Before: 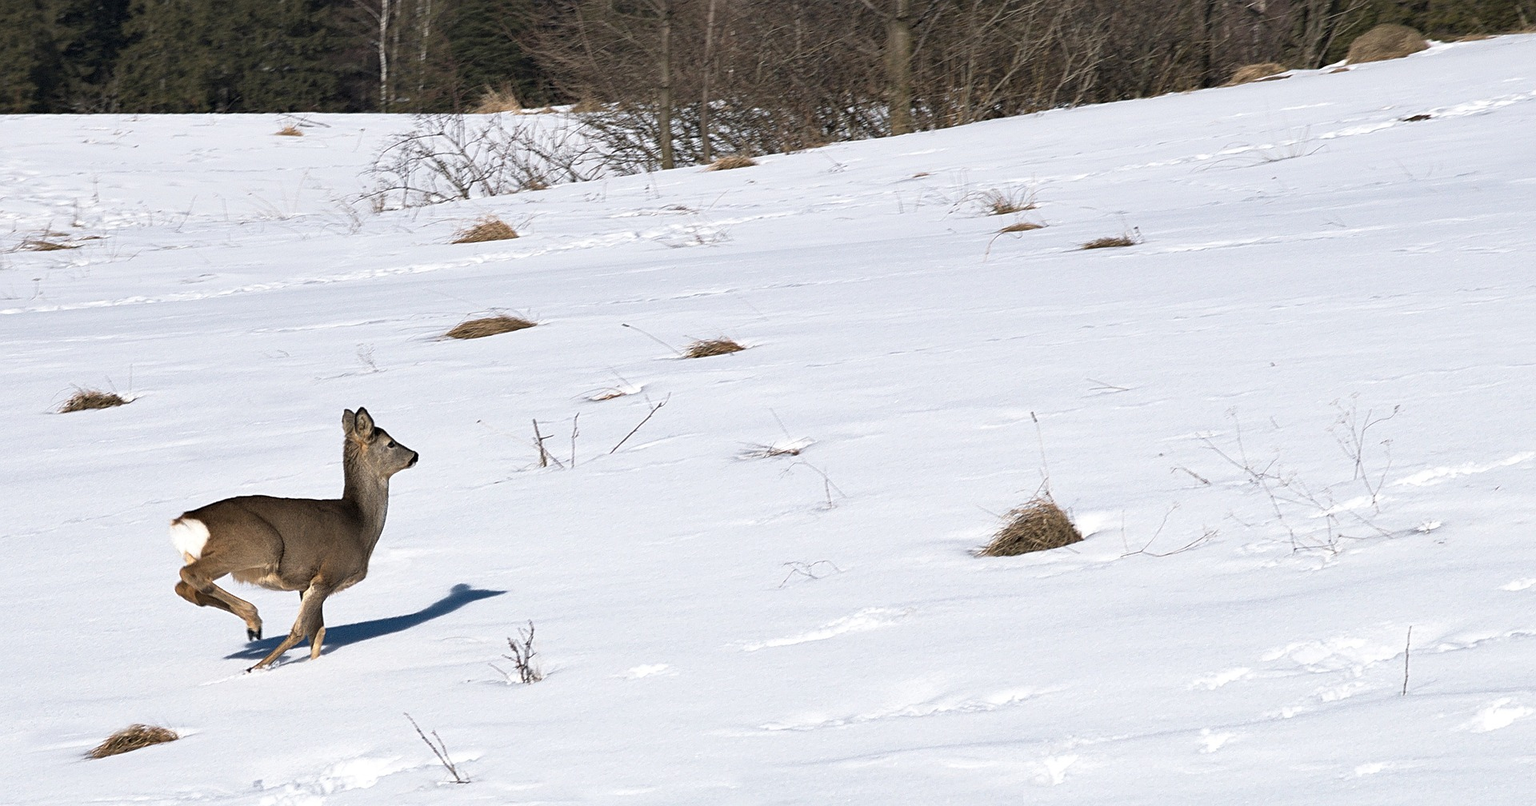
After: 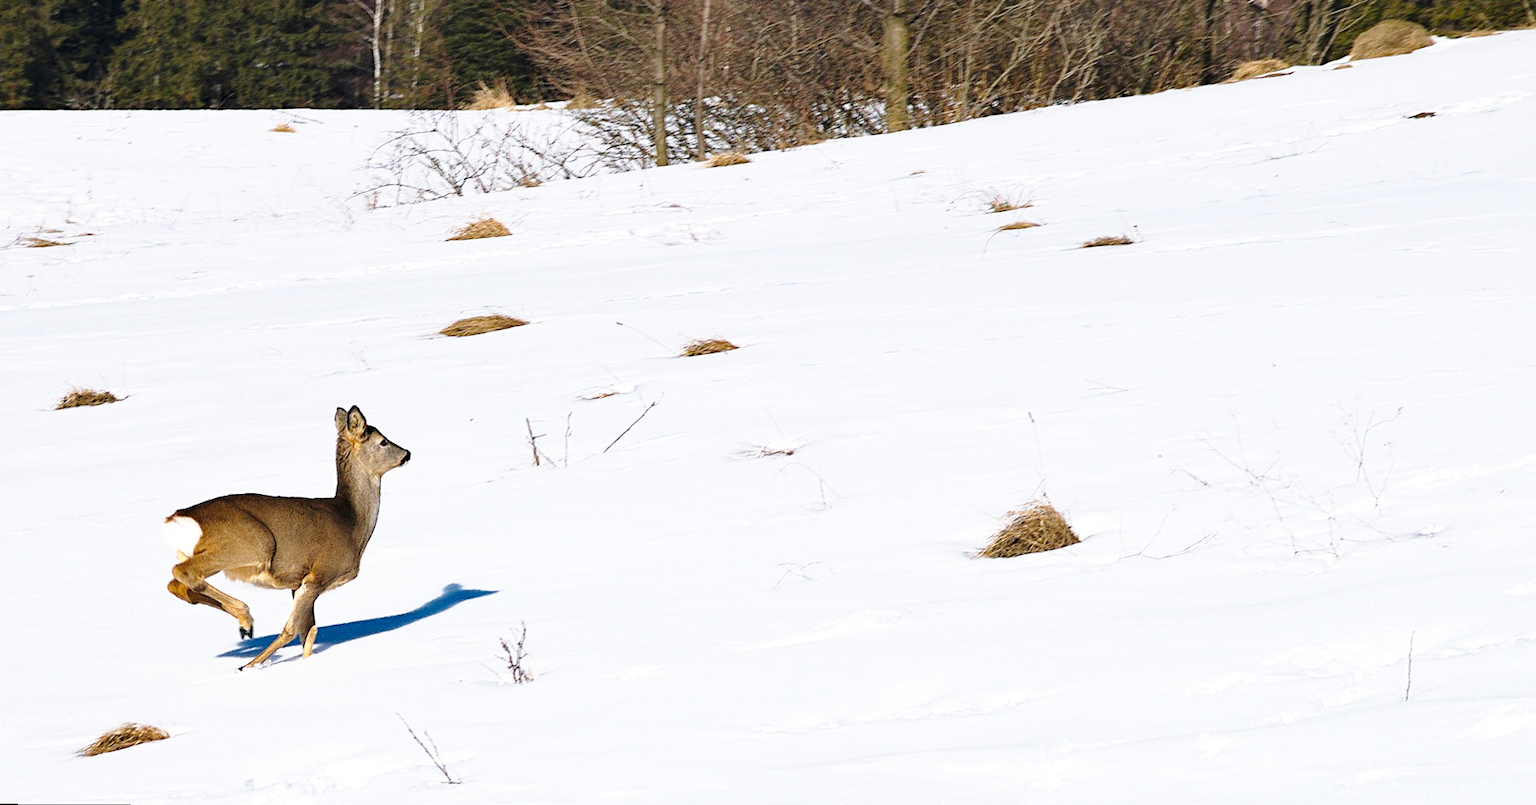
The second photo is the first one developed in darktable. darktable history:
exposure: exposure 0.02 EV, compensate highlight preservation false
base curve: curves: ch0 [(0, 0) (0.028, 0.03) (0.121, 0.232) (0.46, 0.748) (0.859, 0.968) (1, 1)], preserve colors none
rotate and perspective: rotation 0.192°, lens shift (horizontal) -0.015, crop left 0.005, crop right 0.996, crop top 0.006, crop bottom 0.99
color balance rgb: perceptual saturation grading › global saturation 30%, global vibrance 20%
